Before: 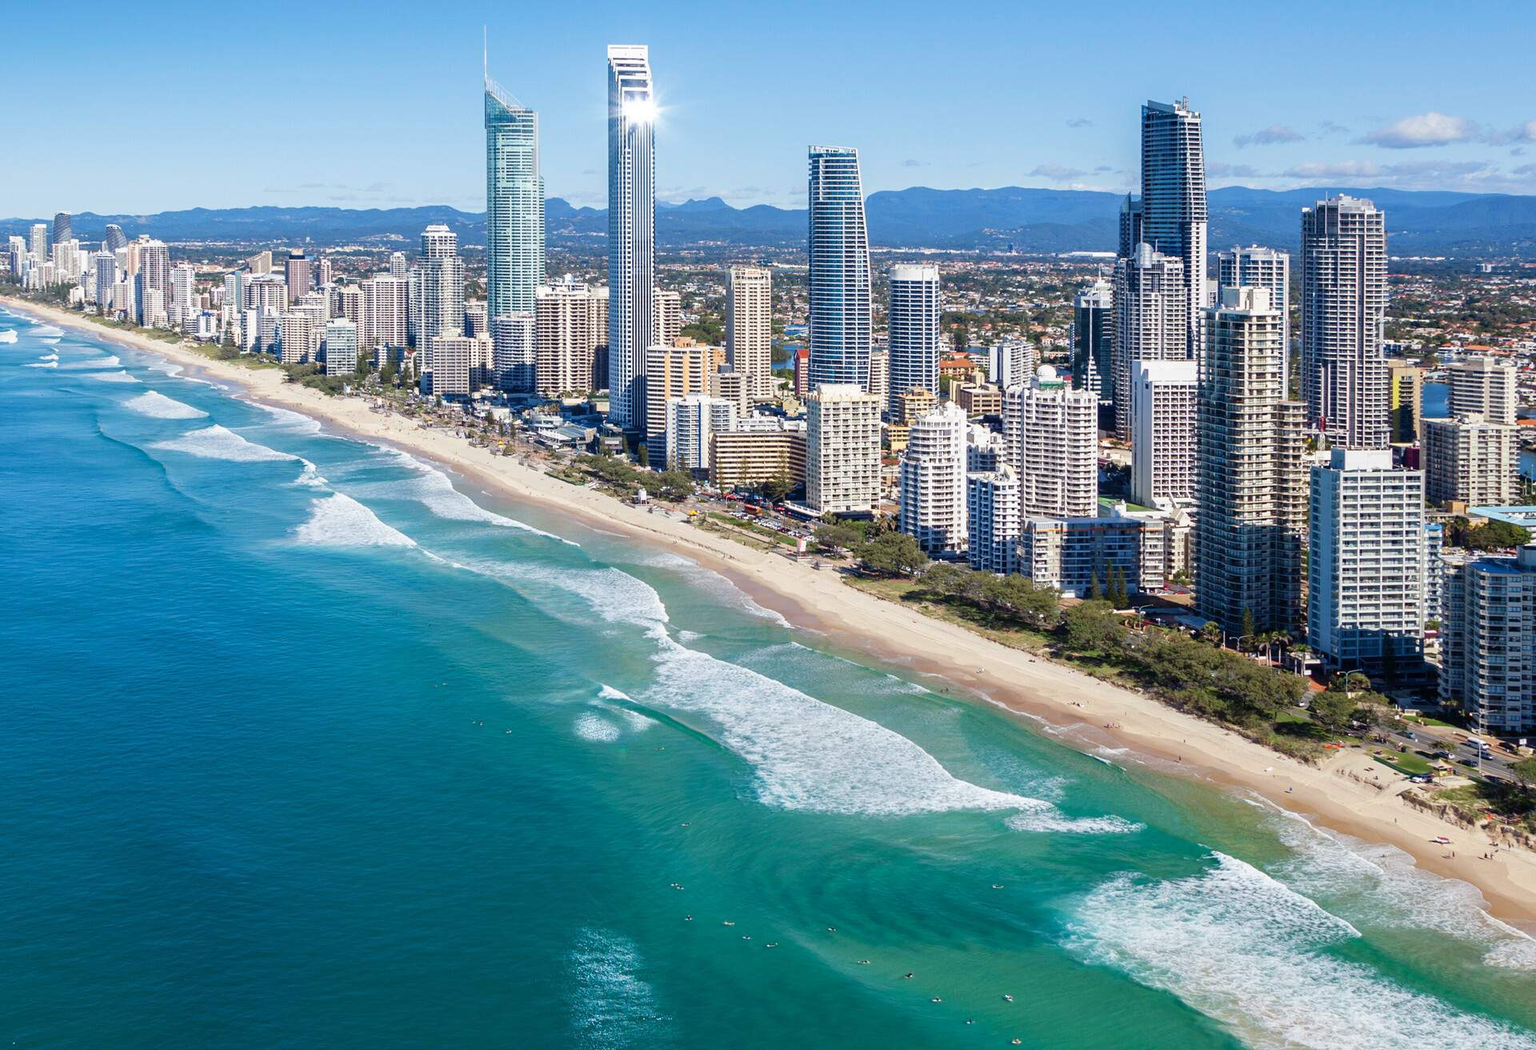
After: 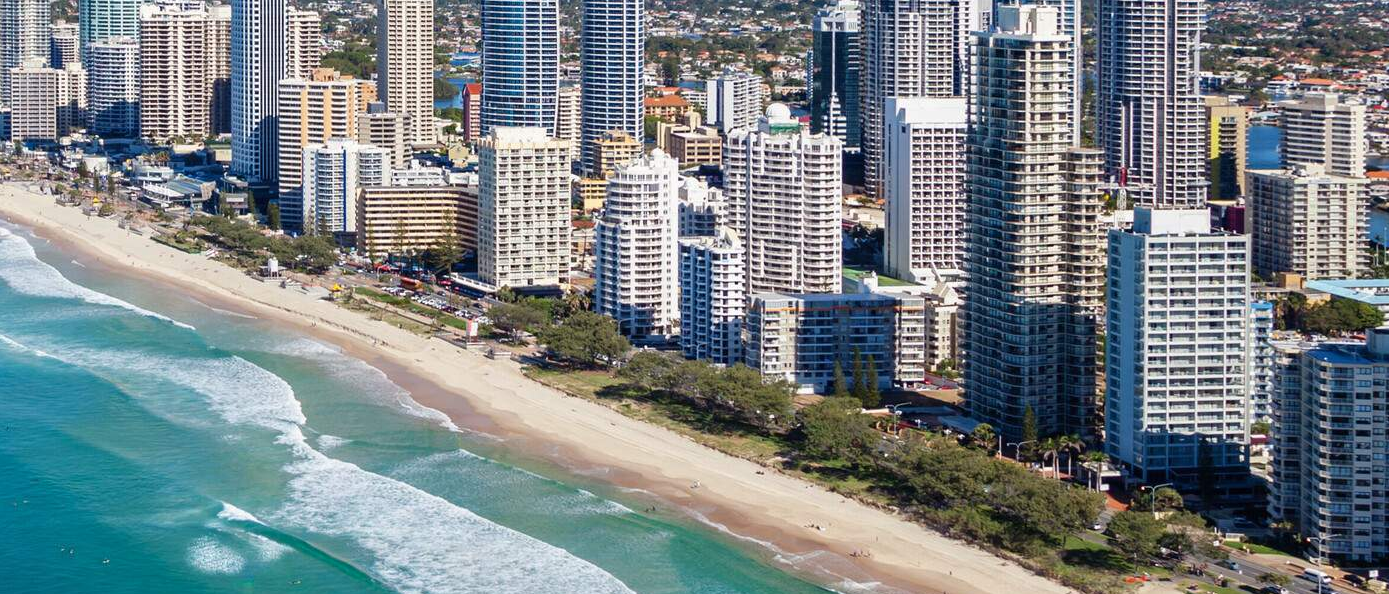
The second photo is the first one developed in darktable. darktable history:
crop and rotate: left 27.654%, top 27.001%, bottom 27.673%
shadows and highlights: radius 264.85, soften with gaussian
